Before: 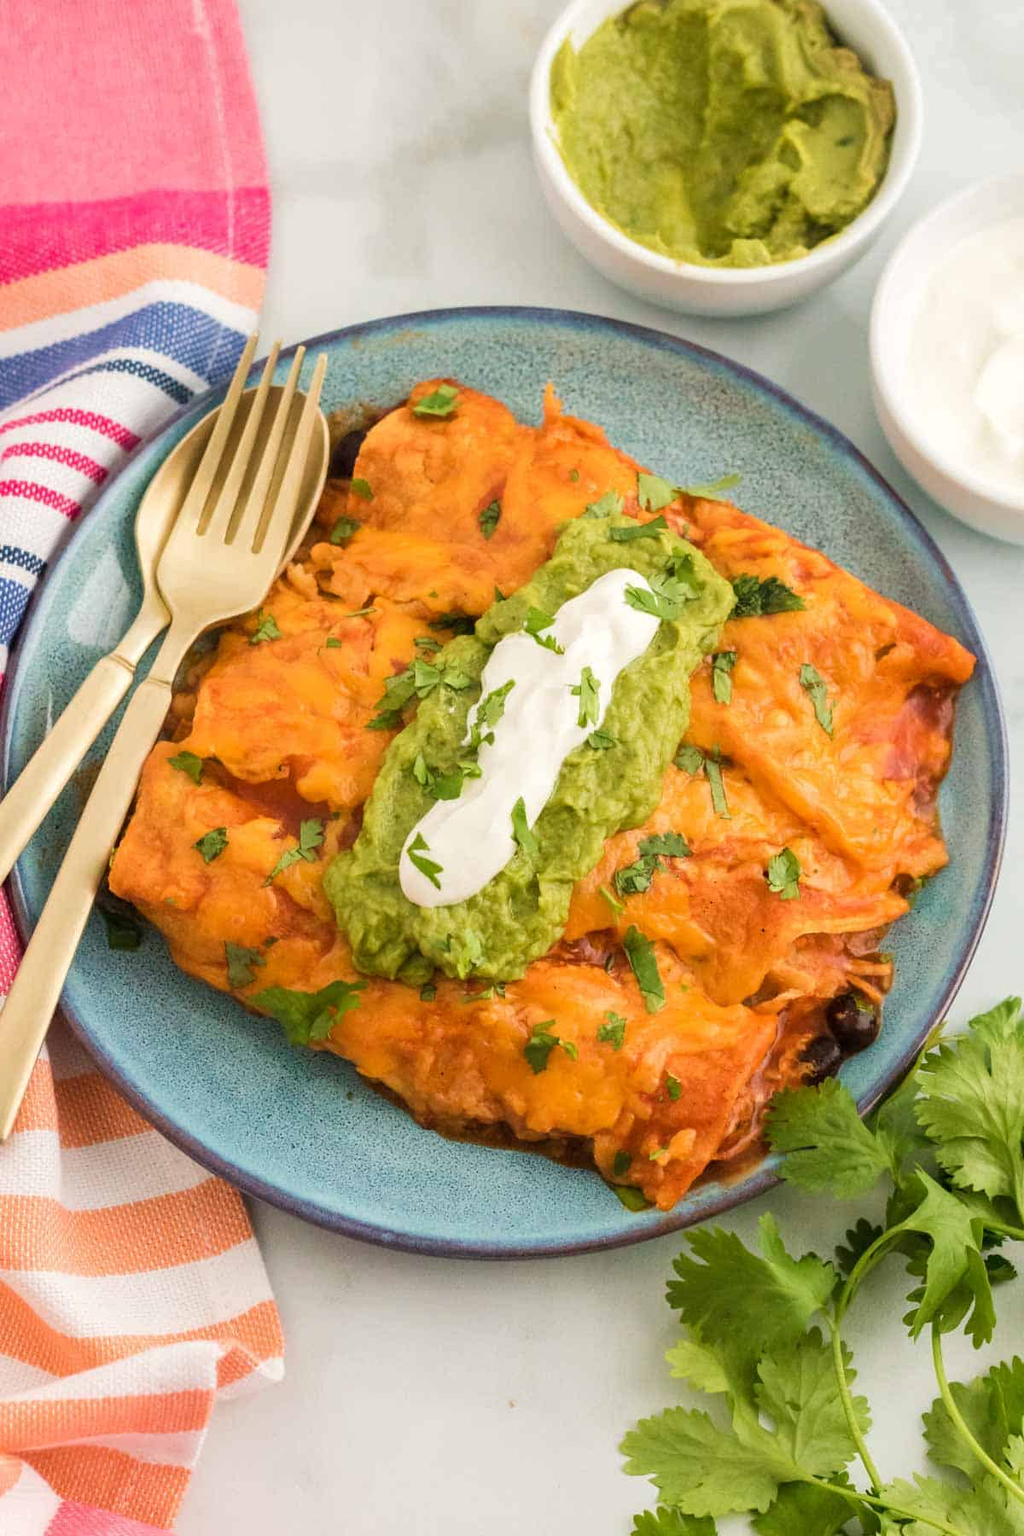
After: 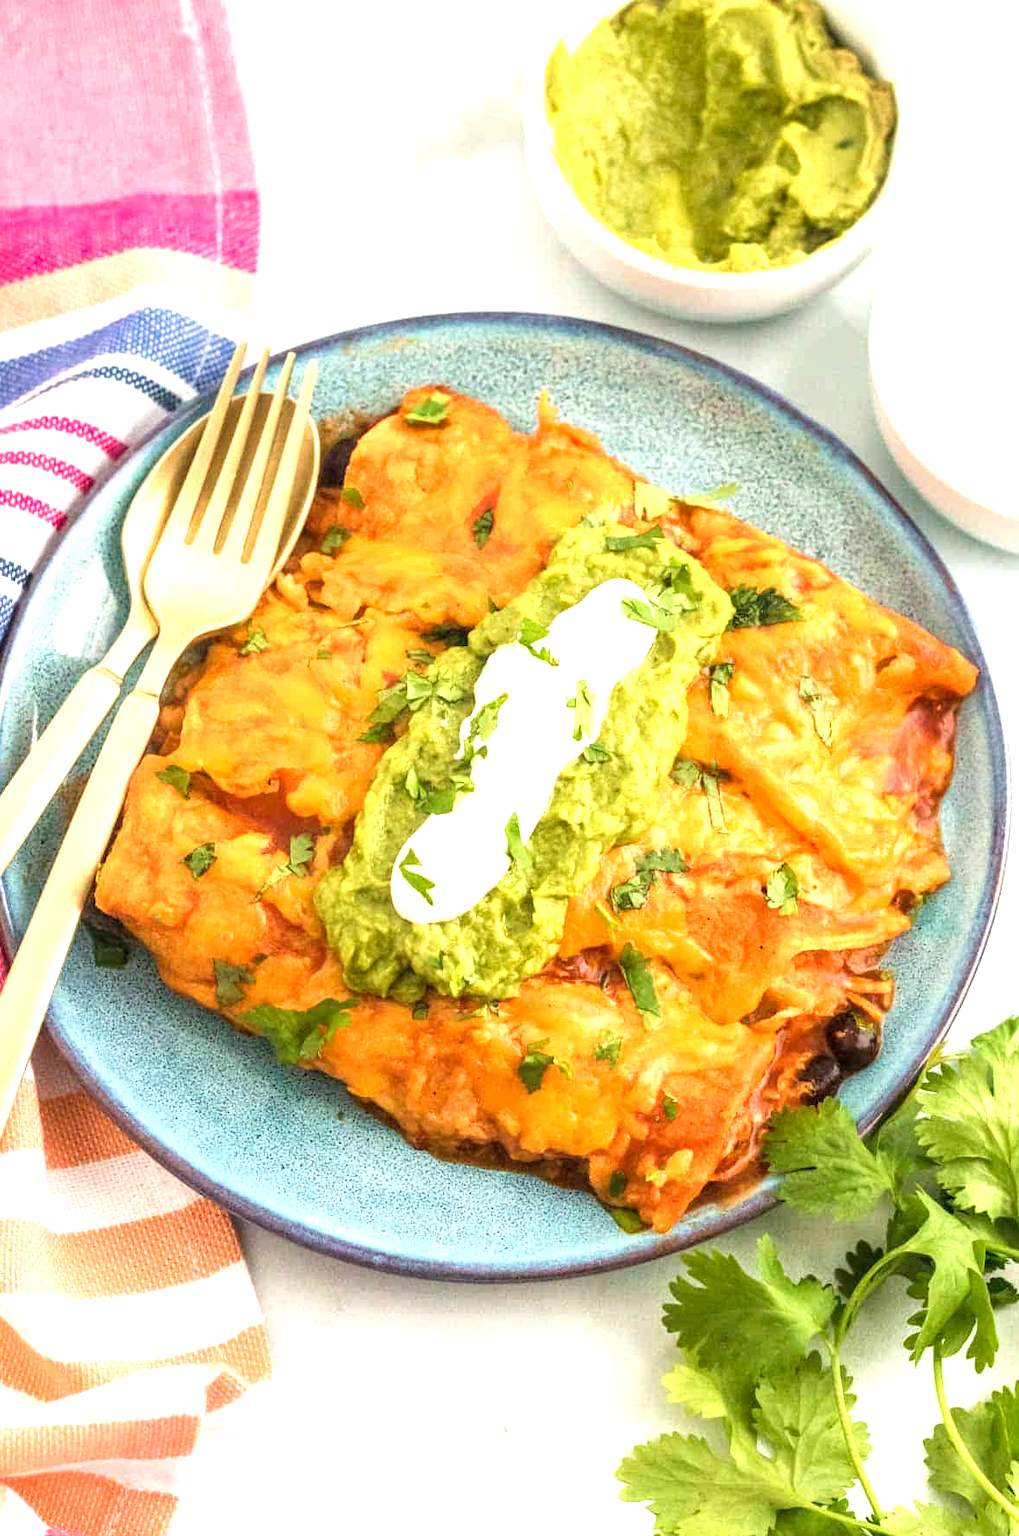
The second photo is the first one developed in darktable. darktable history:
exposure: black level correction 0, exposure 1 EV, compensate highlight preservation false
local contrast: on, module defaults
crop and rotate: left 1.504%, right 0.712%, bottom 1.734%
